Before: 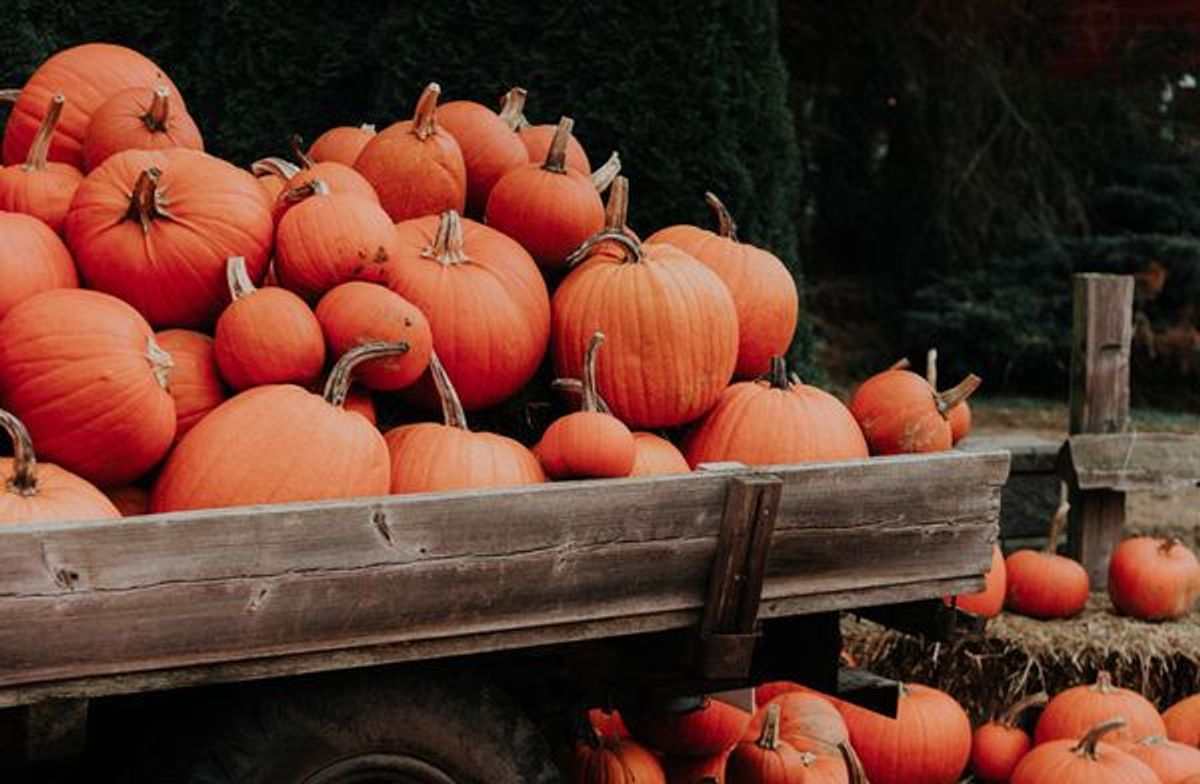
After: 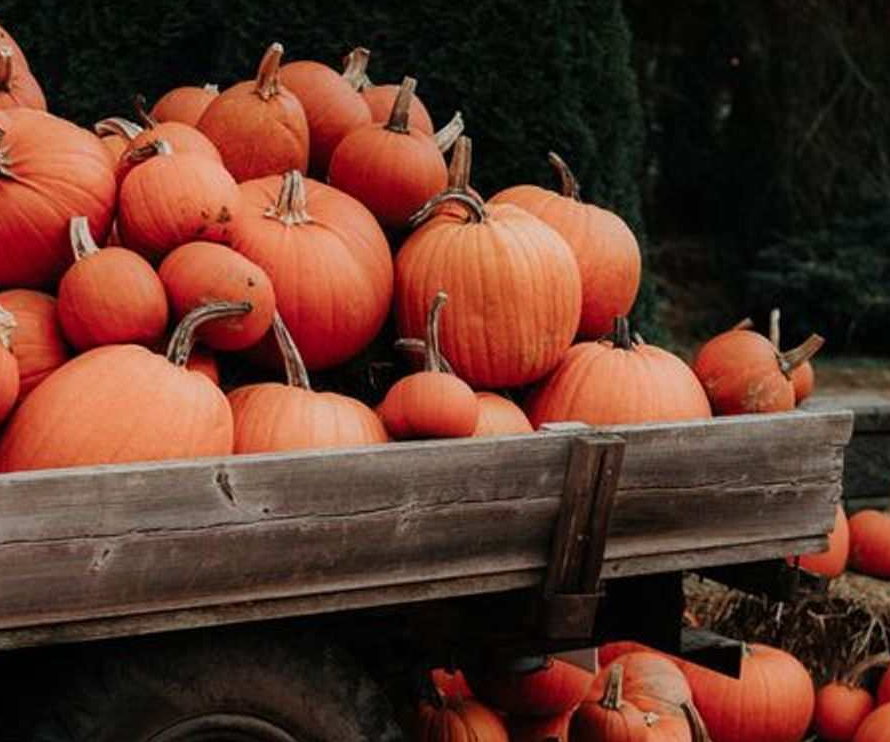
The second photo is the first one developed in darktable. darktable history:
crop and rotate: left 13.15%, top 5.251%, right 12.609%
tone equalizer: -8 EV -0.001 EV, -7 EV 0.001 EV, -6 EV -0.002 EV, -5 EV -0.003 EV, -4 EV -0.062 EV, -3 EV -0.222 EV, -2 EV -0.267 EV, -1 EV 0.105 EV, +0 EV 0.303 EV
